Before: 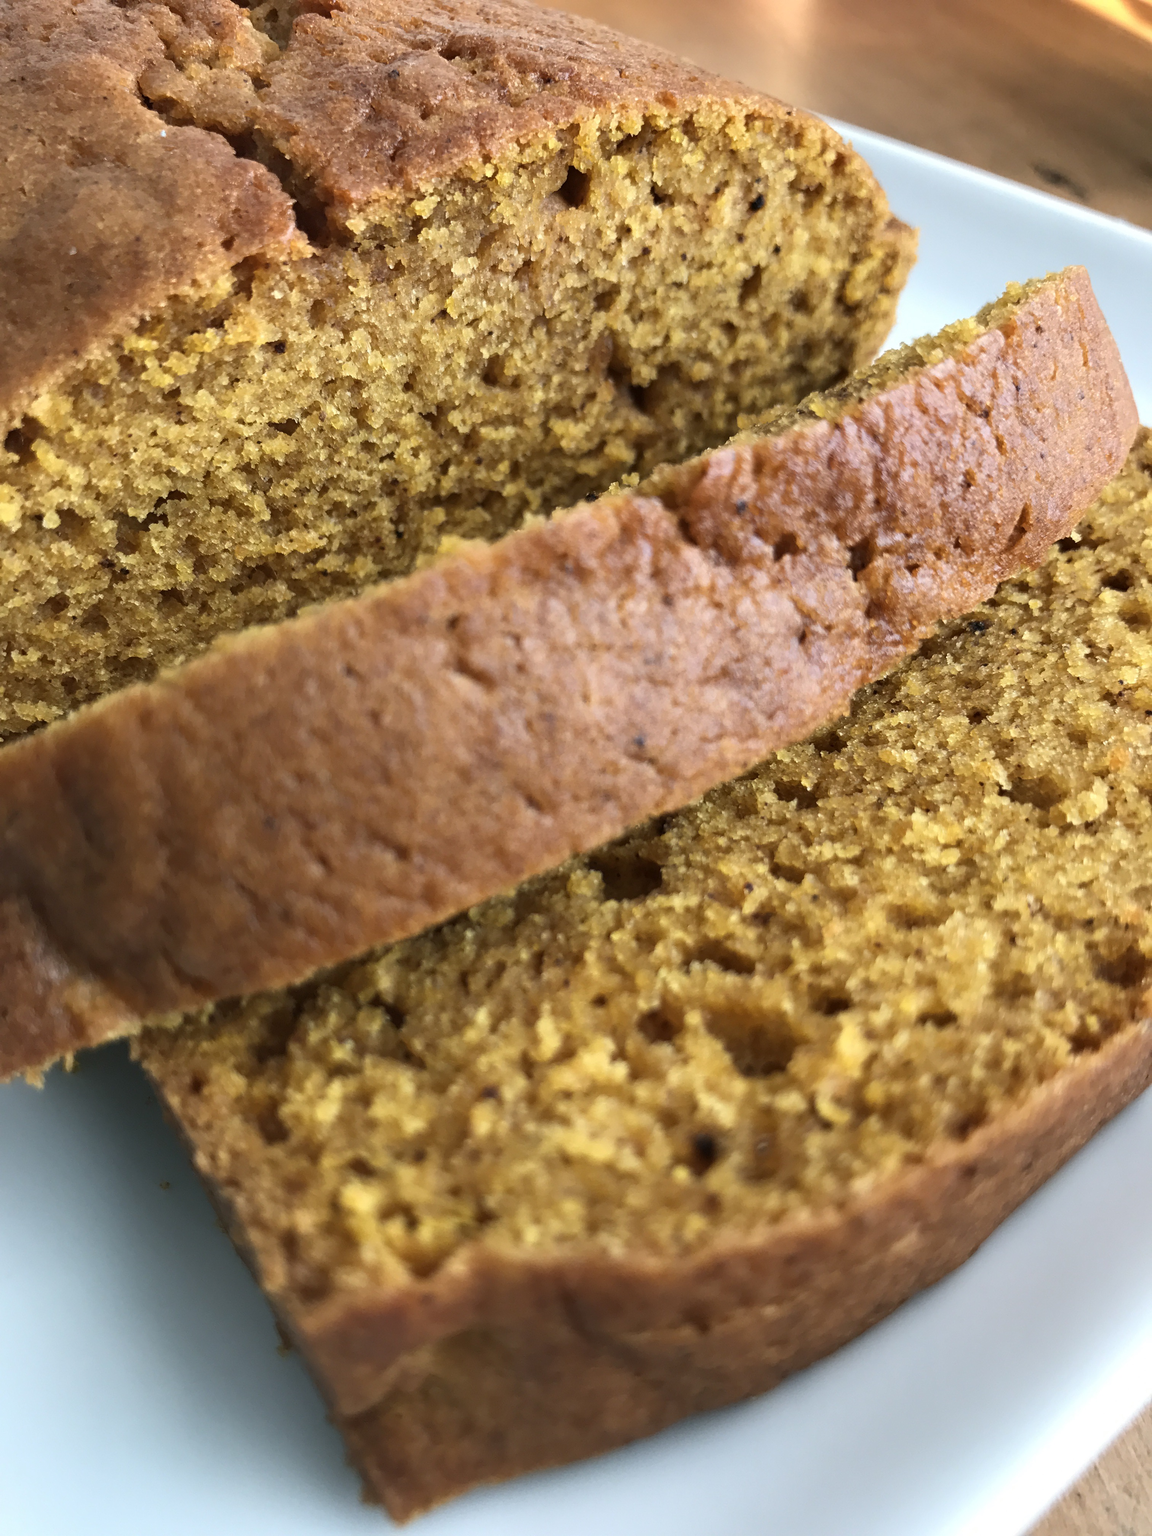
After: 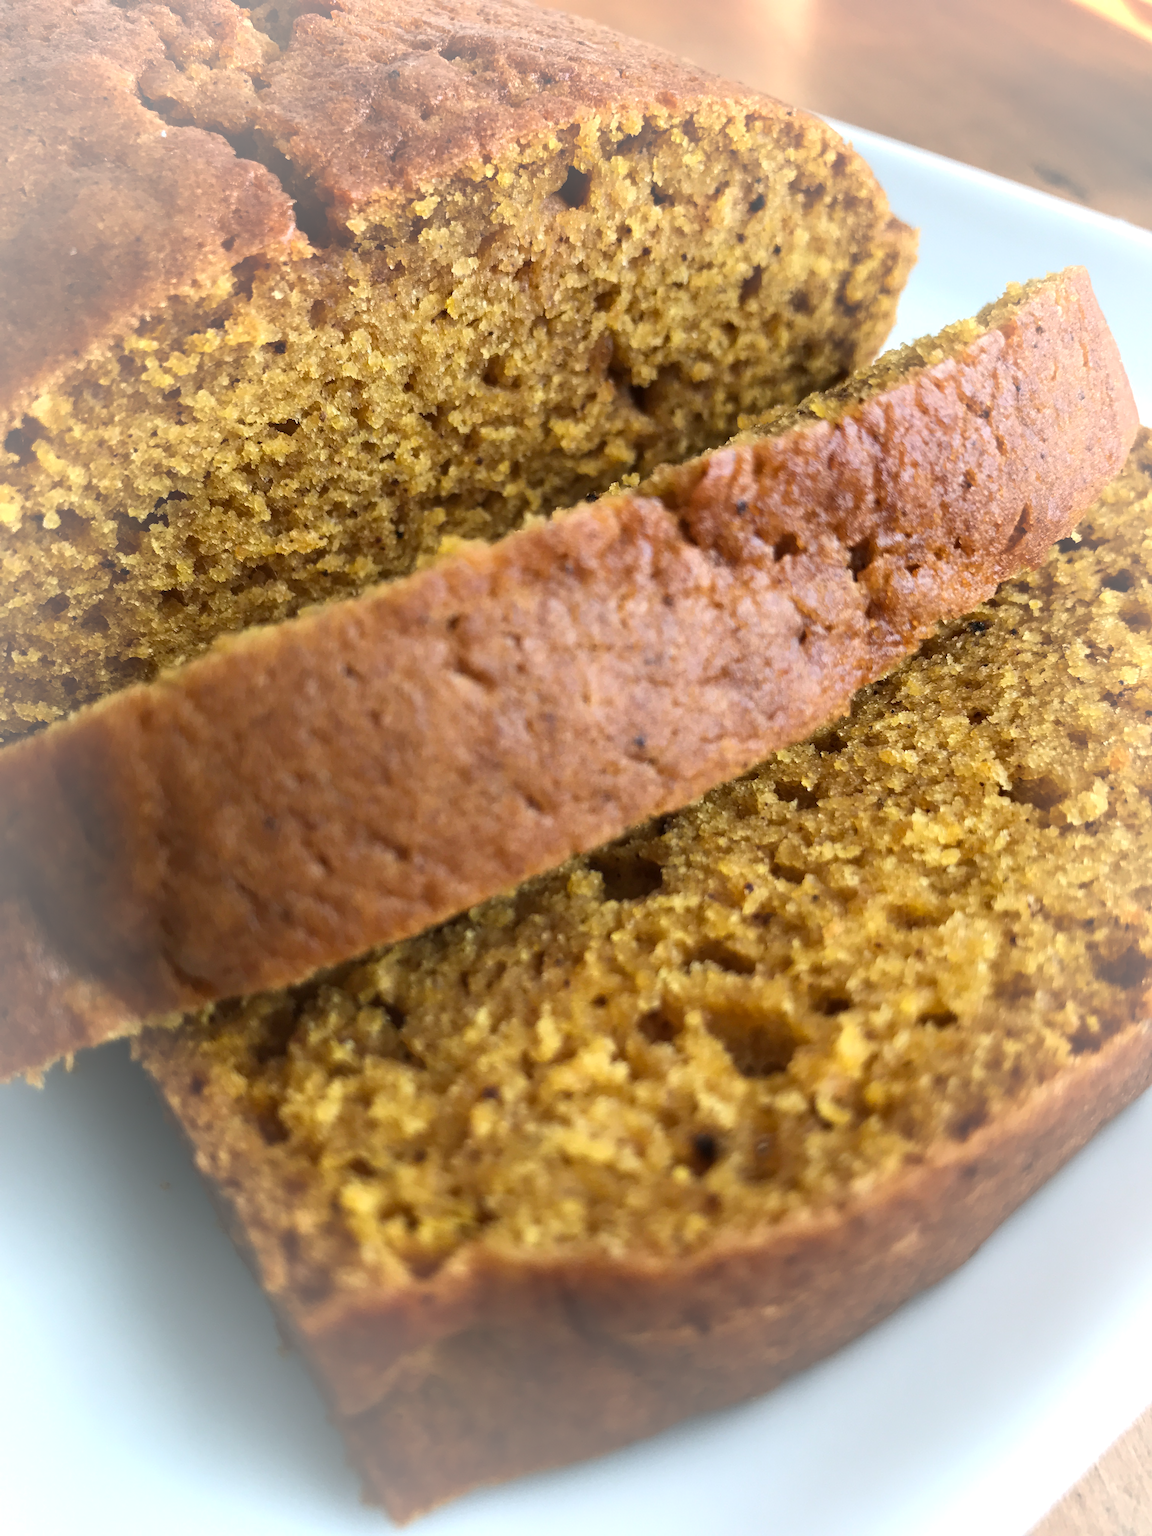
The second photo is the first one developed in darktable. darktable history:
vignetting: fall-off start 64.41%, brightness 0.305, saturation 0.003, width/height ratio 0.881
